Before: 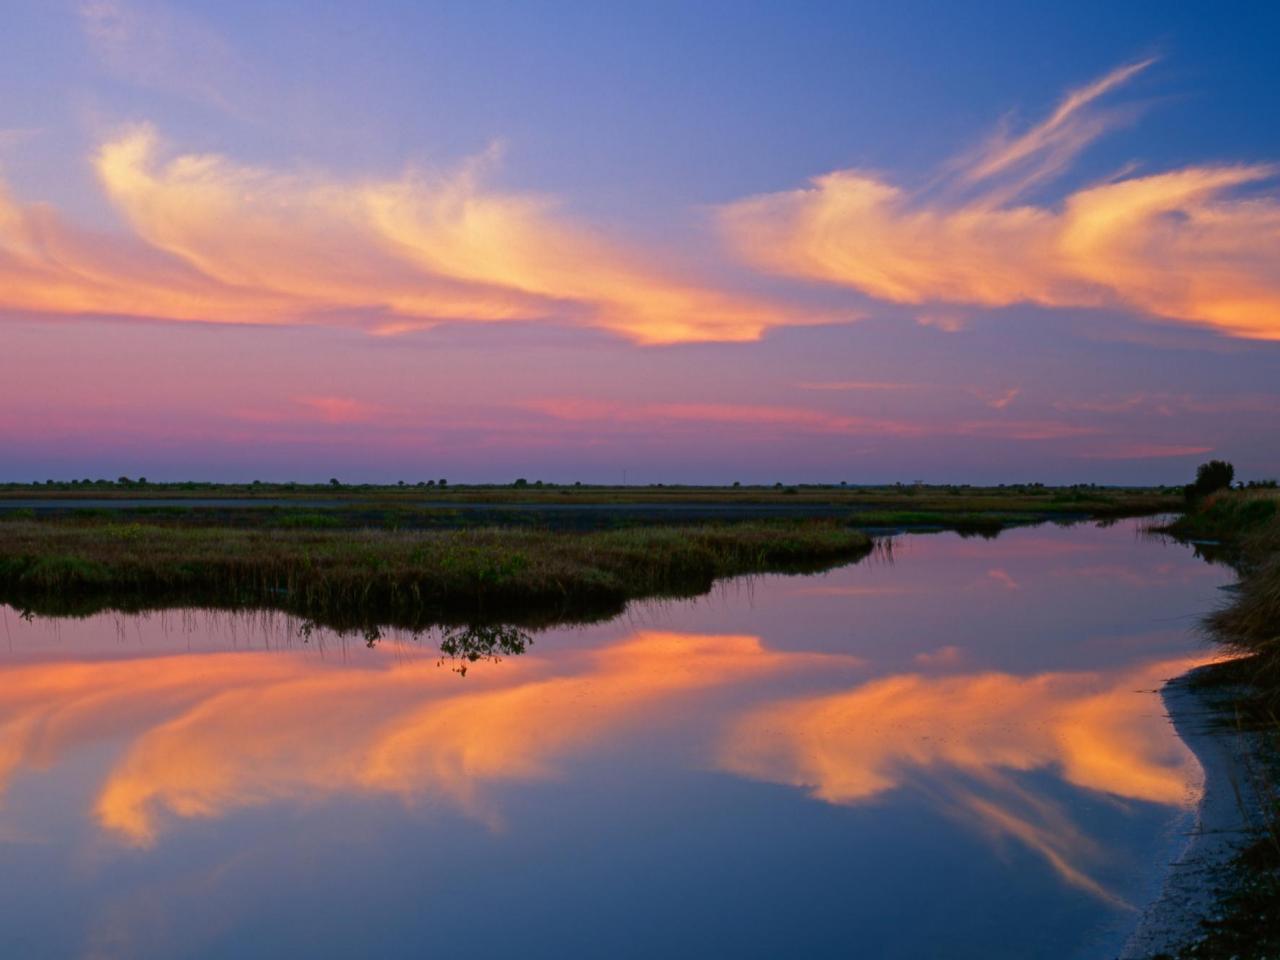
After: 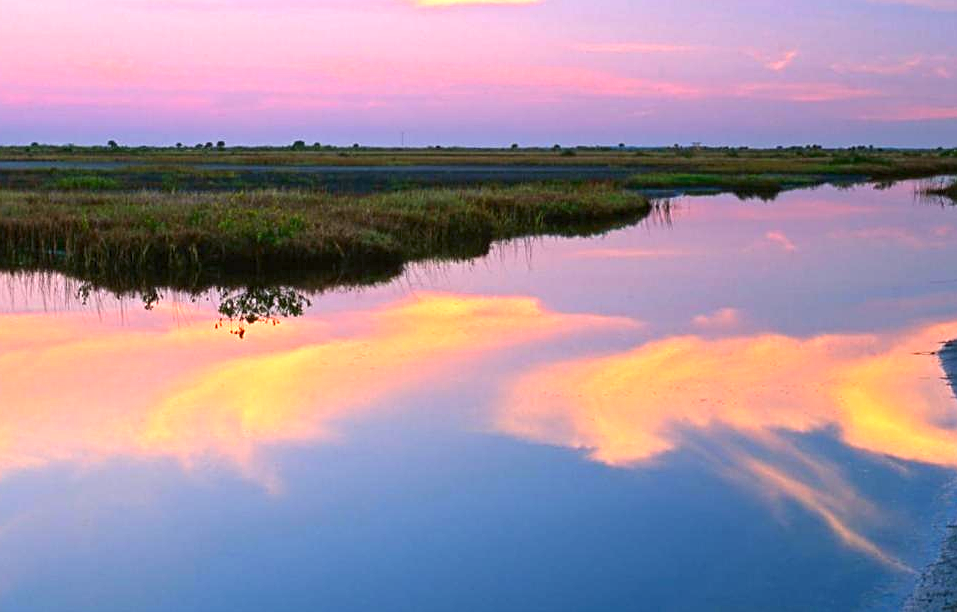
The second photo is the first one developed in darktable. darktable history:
exposure: black level correction 0, exposure 1.463 EV, compensate exposure bias true, compensate highlight preservation false
sharpen: on, module defaults
crop and rotate: left 17.415%, top 35.248%, right 7.762%, bottom 0.993%
